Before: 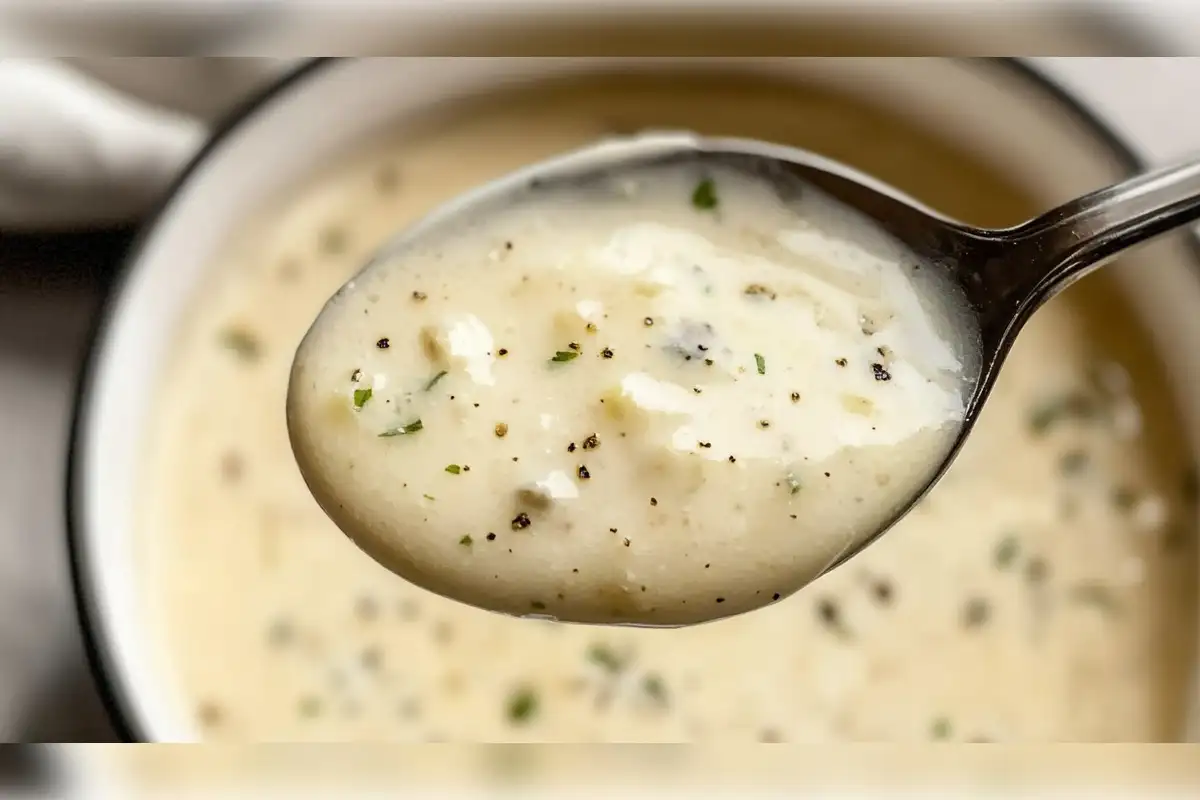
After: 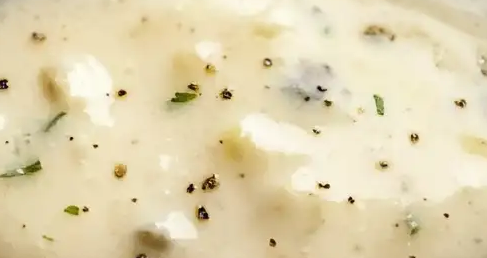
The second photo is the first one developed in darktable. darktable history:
crop: left 31.754%, top 32.435%, right 27.585%, bottom 35.29%
